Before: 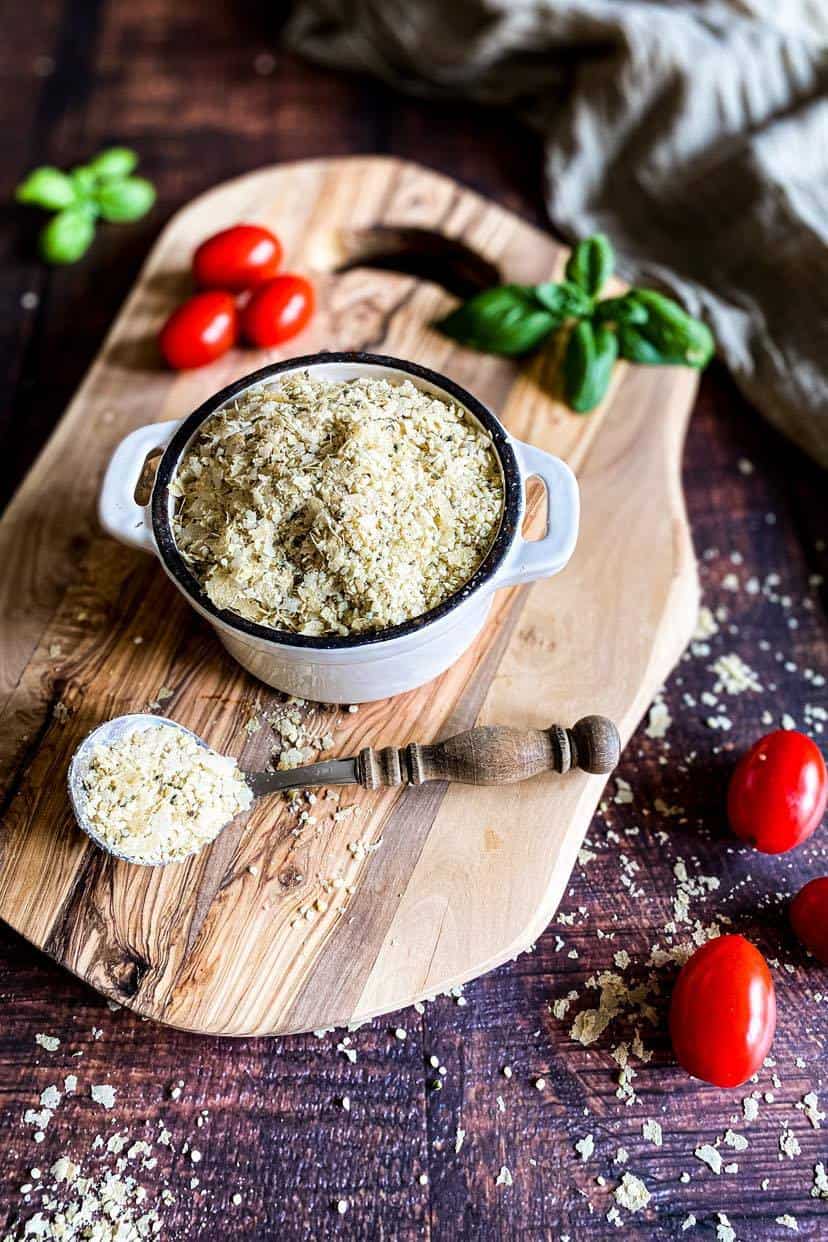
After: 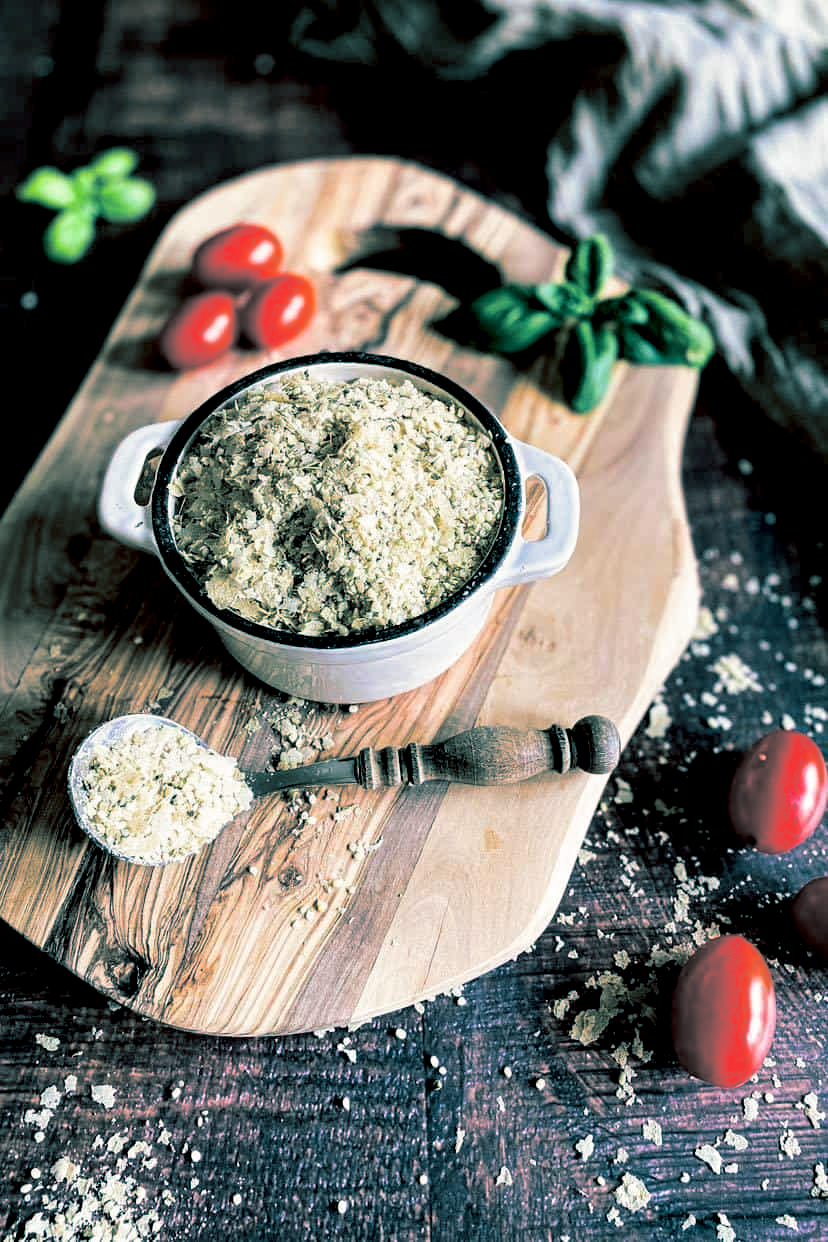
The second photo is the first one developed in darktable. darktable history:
exposure: black level correction 0.012, compensate highlight preservation false
tone equalizer: on, module defaults
split-toning: shadows › hue 186.43°, highlights › hue 49.29°, compress 30.29%
